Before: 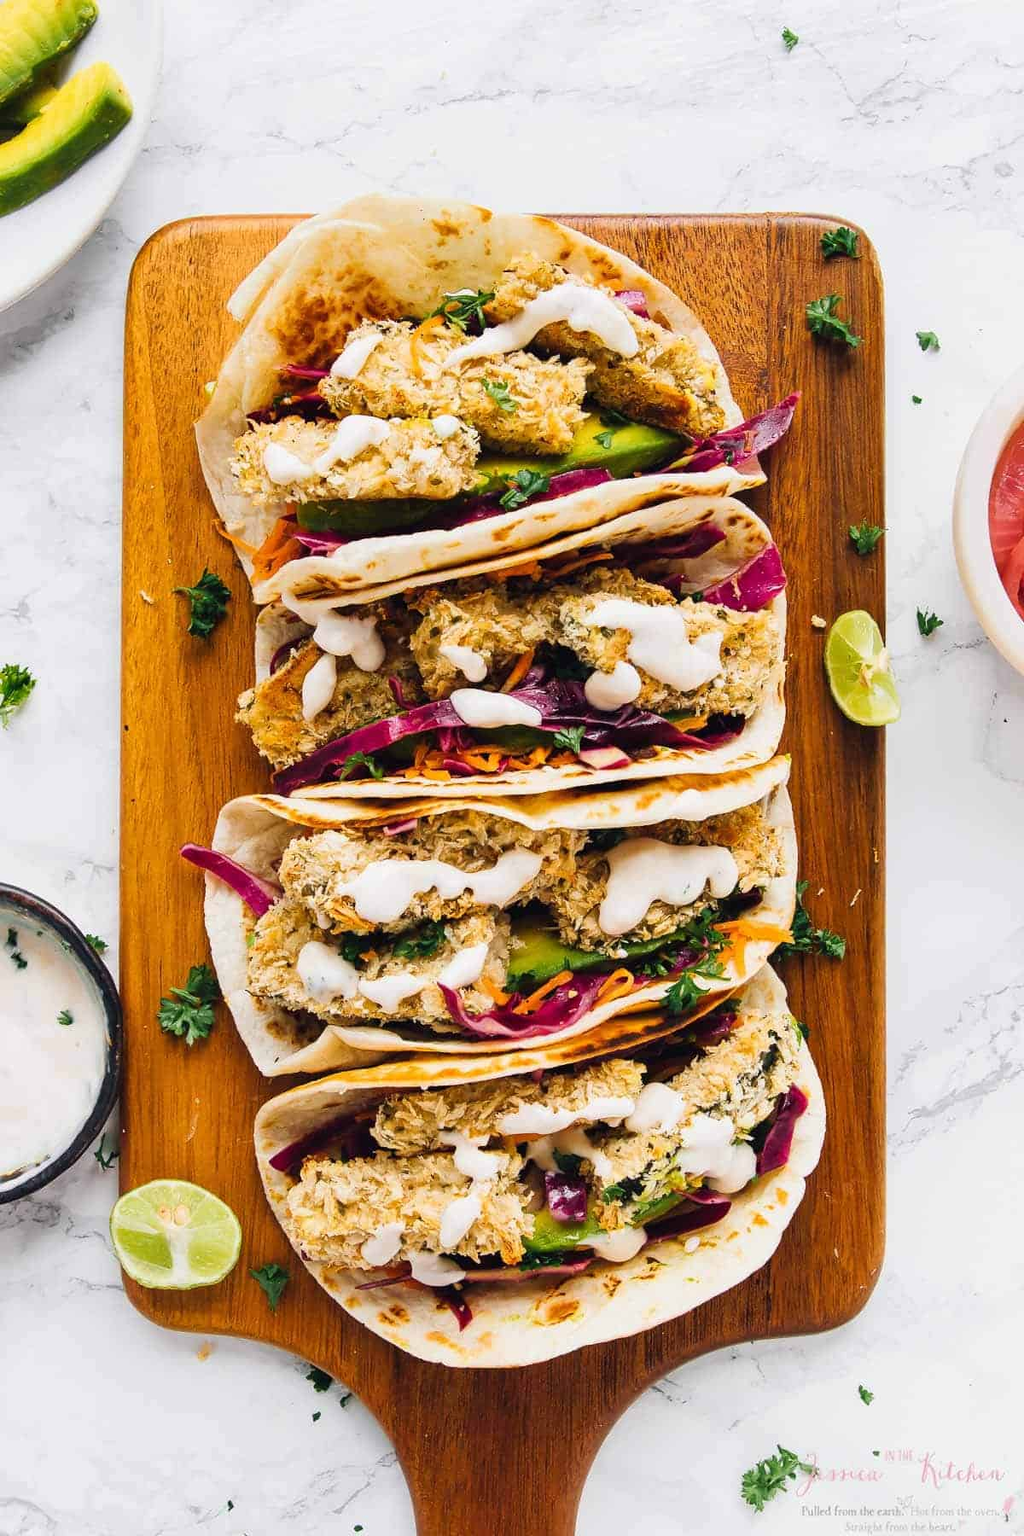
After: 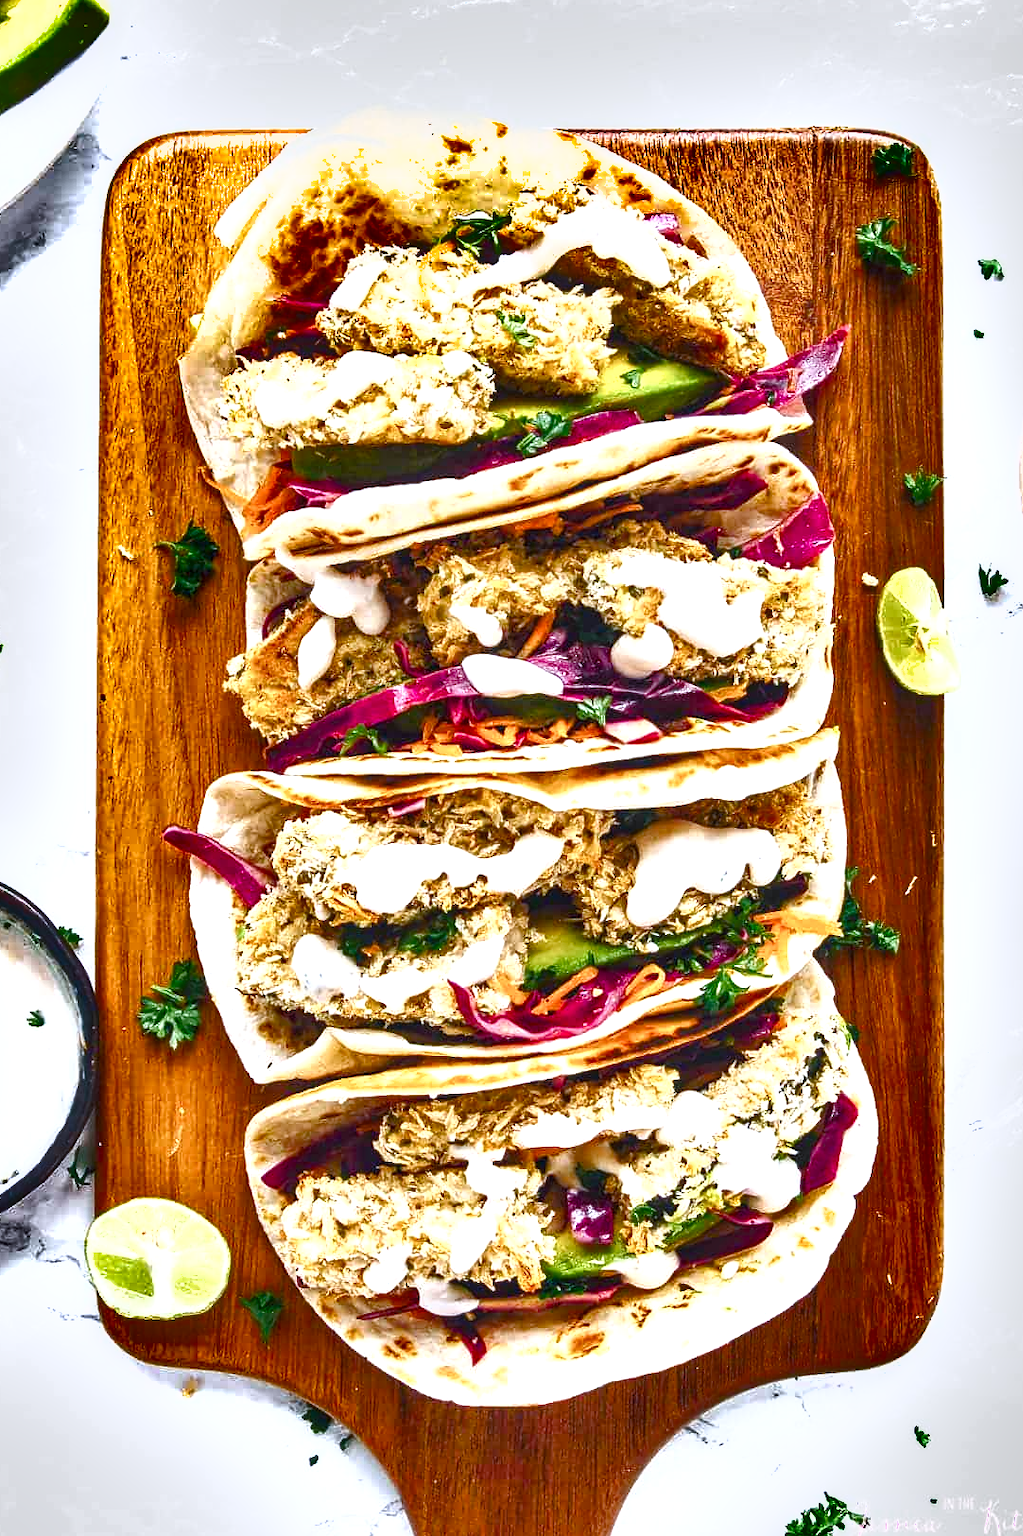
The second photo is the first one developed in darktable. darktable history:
local contrast: on, module defaults
crop: left 3.305%, top 6.436%, right 6.389%, bottom 3.258%
exposure: black level correction 0, exposure 0.5 EV, compensate highlight preservation false
shadows and highlights: shadows 60, highlights -60.23, soften with gaussian
white balance: red 0.954, blue 1.079
color balance rgb: perceptual saturation grading › global saturation 20%, perceptual saturation grading › highlights -50%, perceptual saturation grading › shadows 30%, perceptual brilliance grading › global brilliance 10%, perceptual brilliance grading › shadows 15%
